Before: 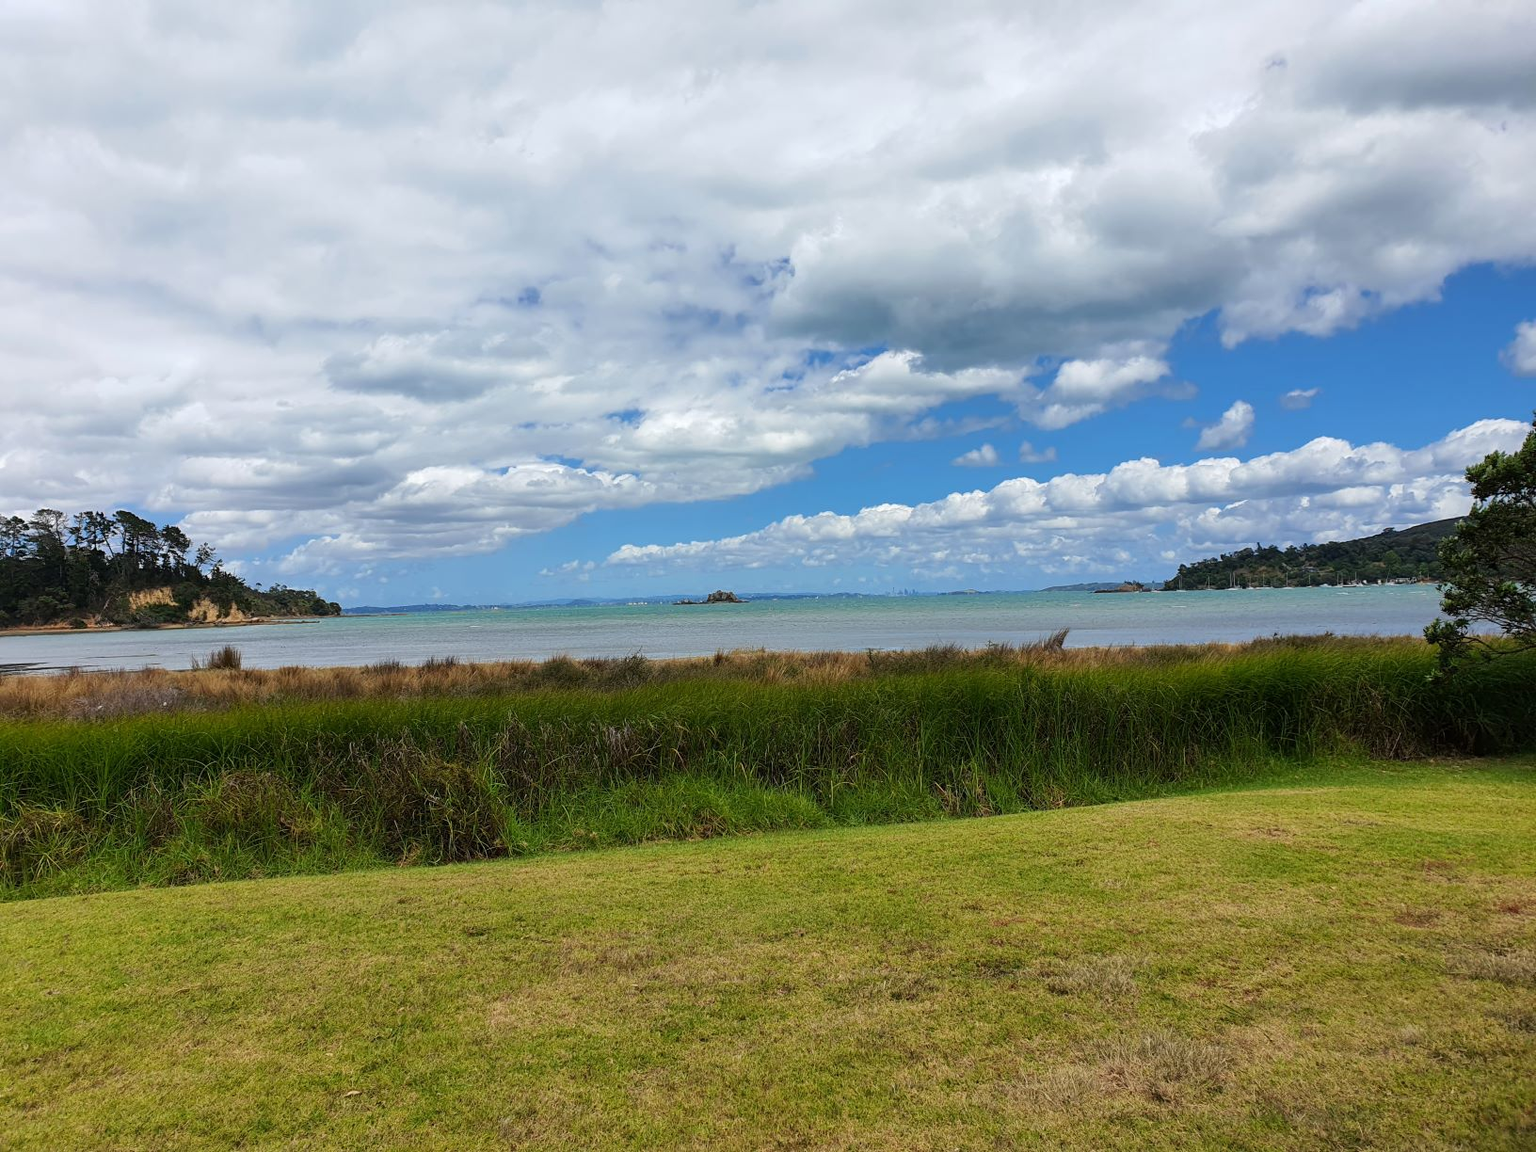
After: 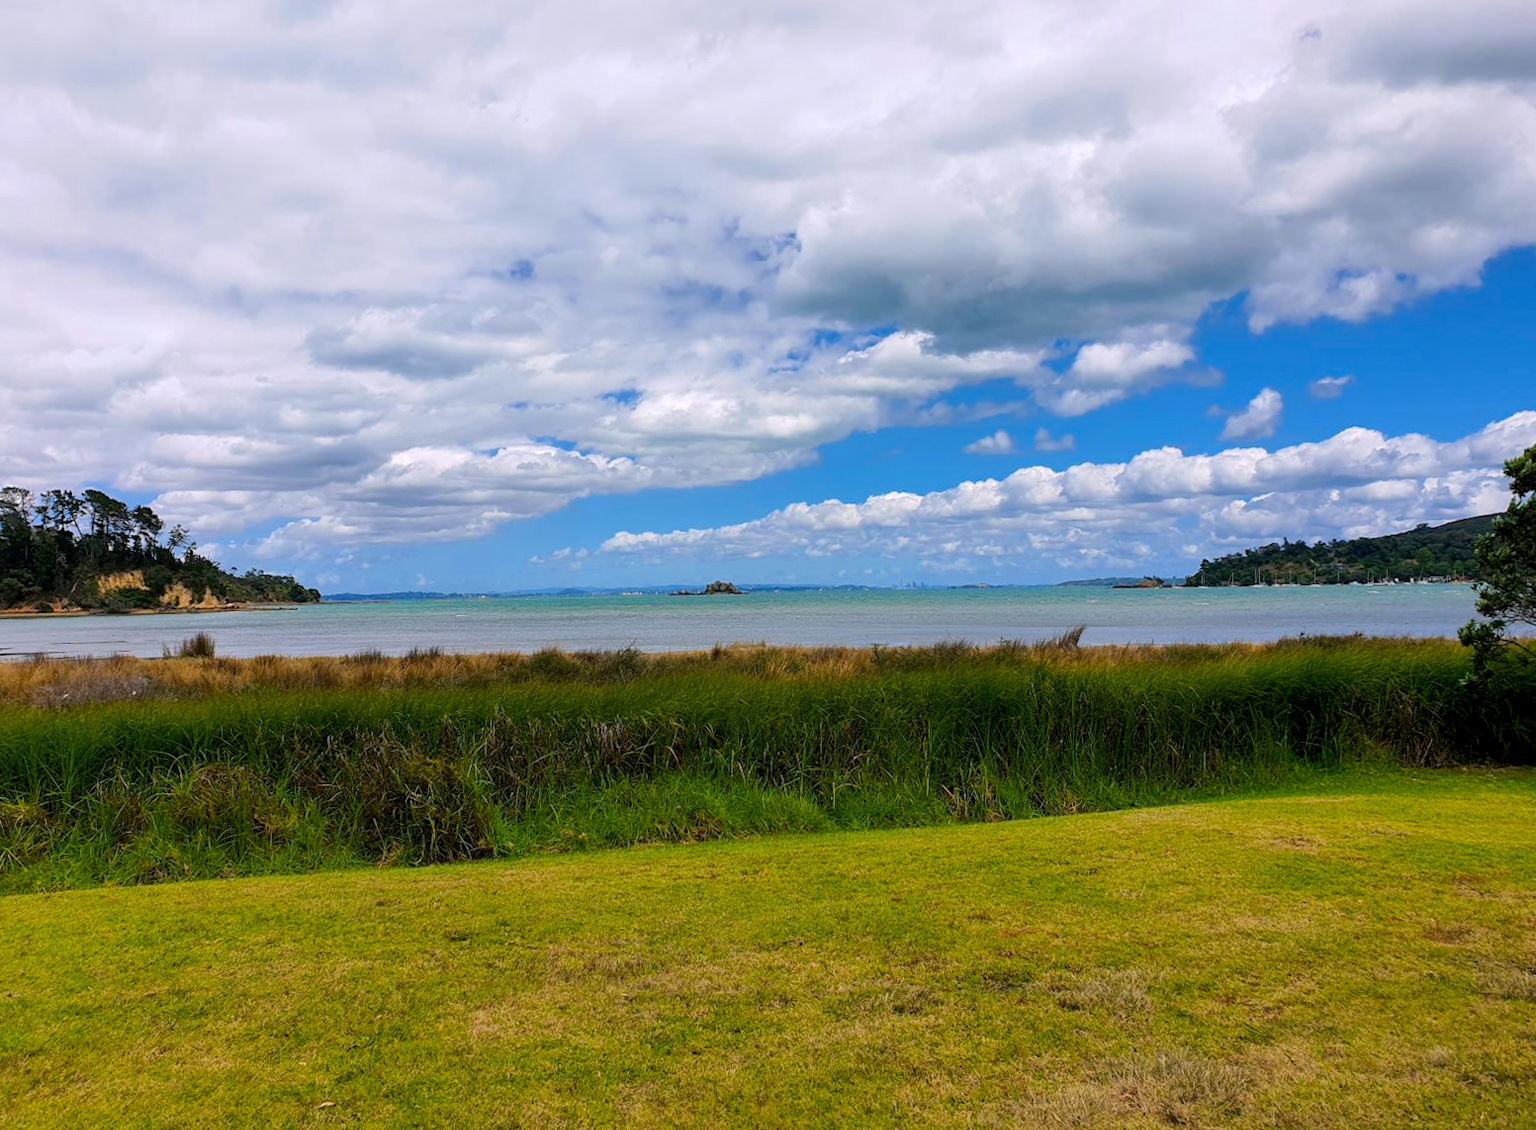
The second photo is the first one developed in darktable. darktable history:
crop and rotate: angle -1.69°
rotate and perspective: rotation -1°, crop left 0.011, crop right 0.989, crop top 0.025, crop bottom 0.975
color balance rgb: shadows lift › chroma 2%, shadows lift › hue 217.2°, power › chroma 0.25%, power › hue 60°, highlights gain › chroma 1.5%, highlights gain › hue 309.6°, global offset › luminance -0.5%, perceptual saturation grading › global saturation 15%, global vibrance 20%
